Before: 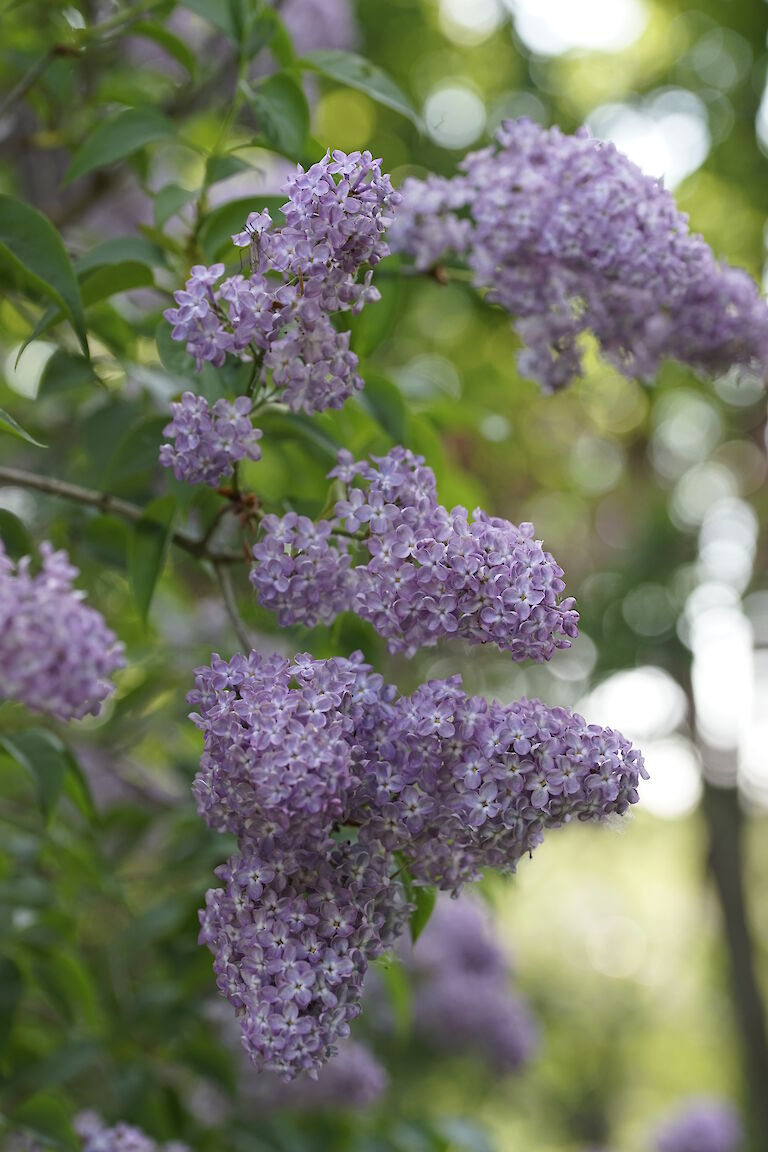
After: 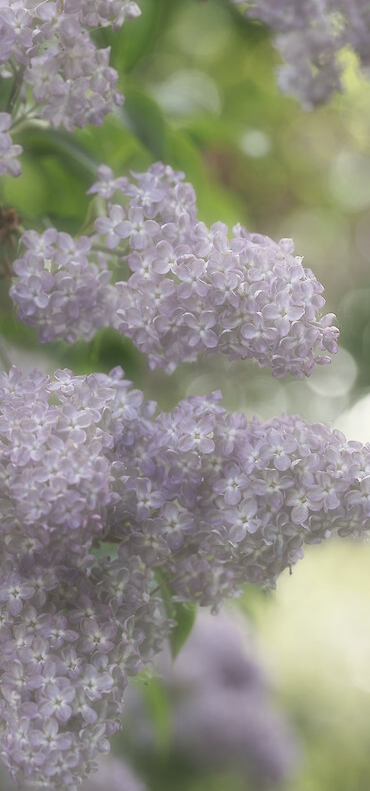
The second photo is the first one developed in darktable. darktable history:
haze removal: strength -0.9, distance 0.225, compatibility mode true, adaptive false
crop: left 31.379%, top 24.658%, right 20.326%, bottom 6.628%
